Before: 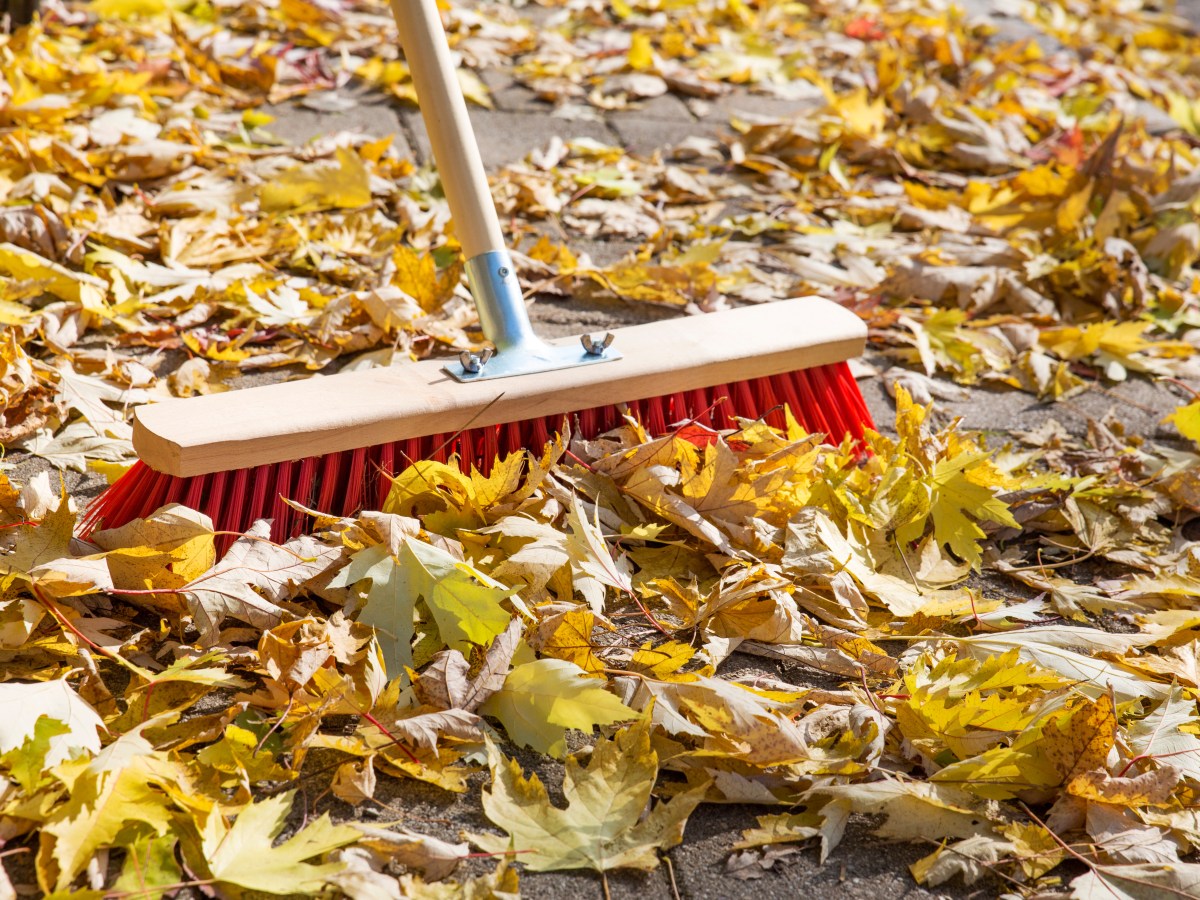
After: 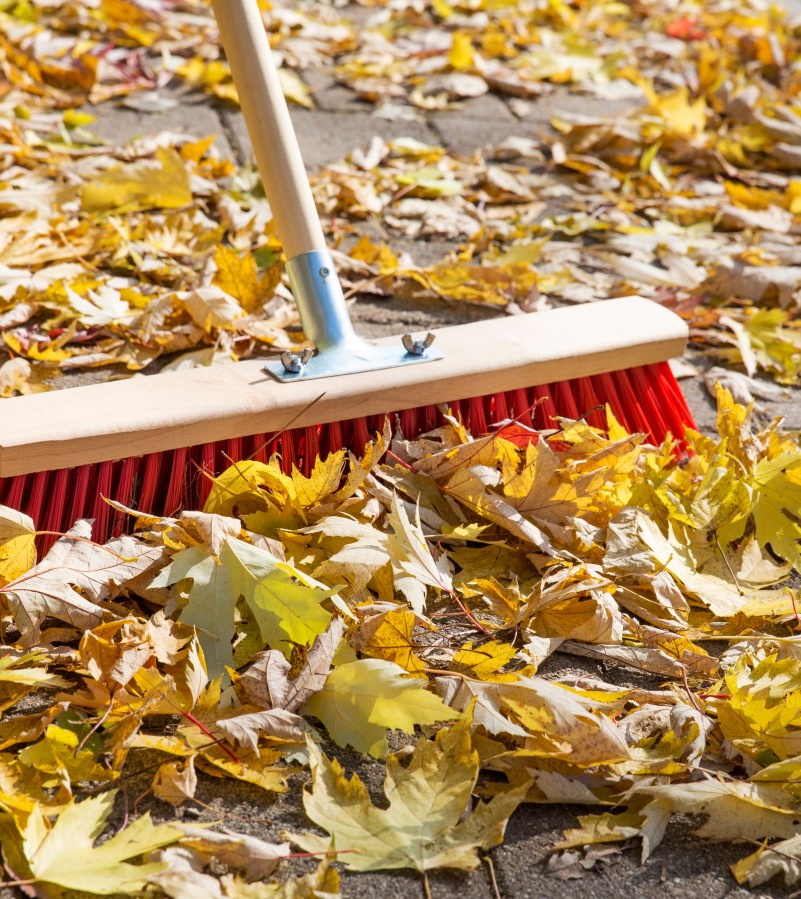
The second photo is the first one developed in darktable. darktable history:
crop and rotate: left 14.926%, right 18.297%
